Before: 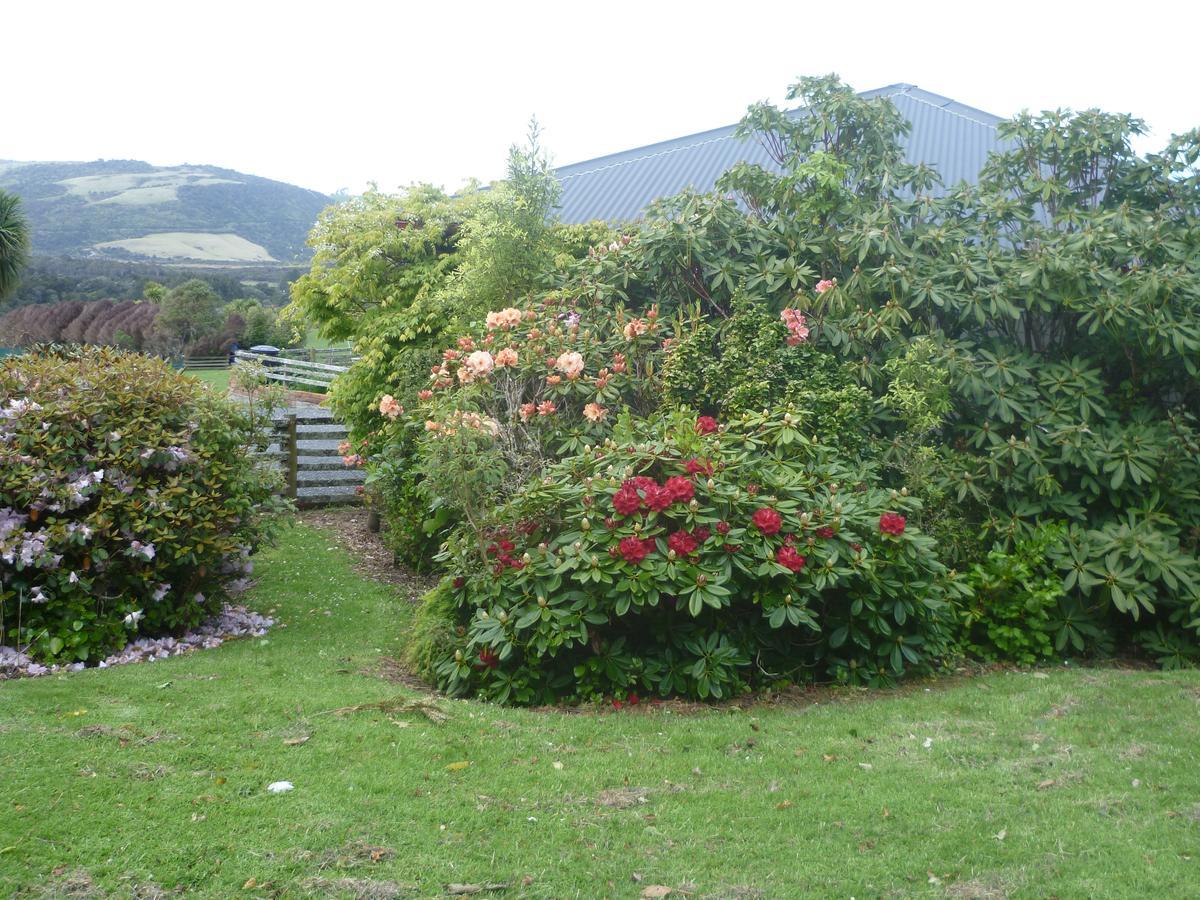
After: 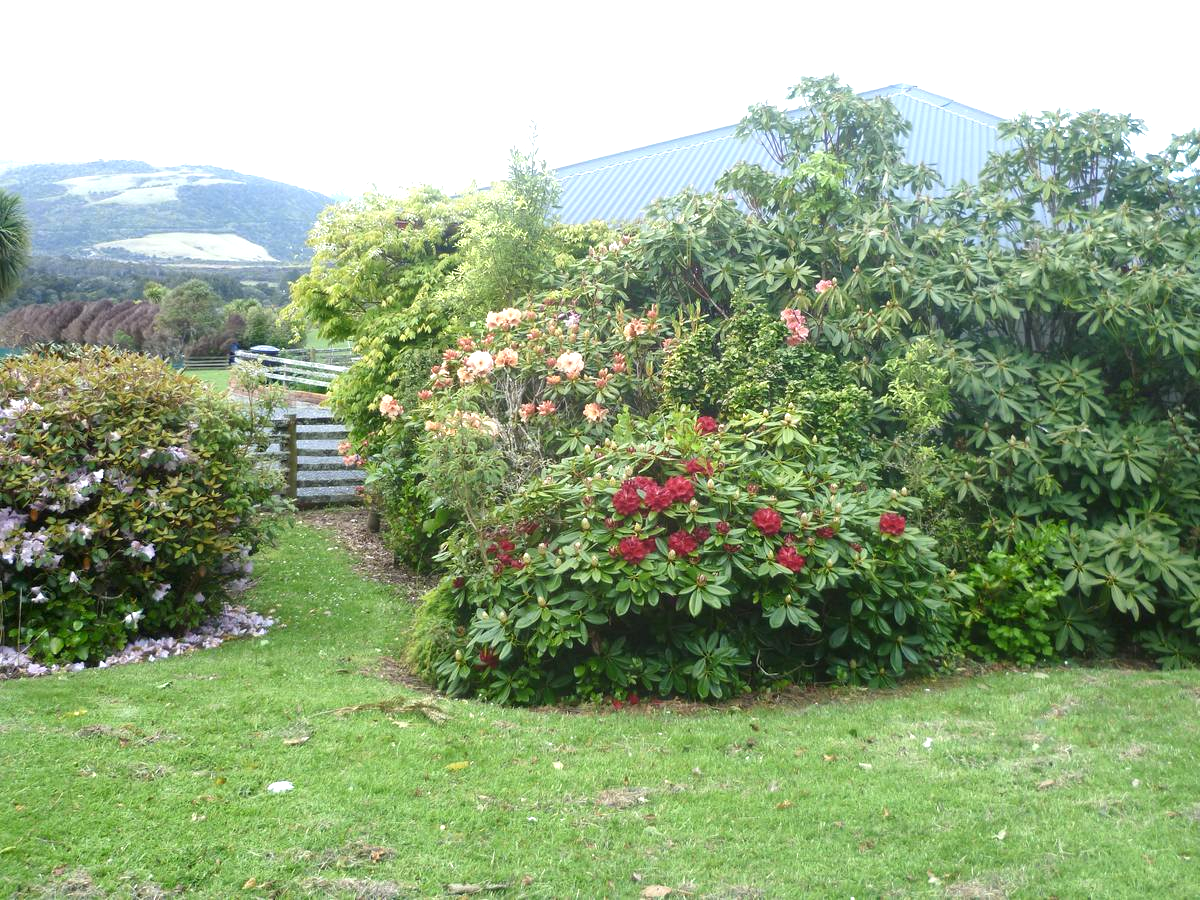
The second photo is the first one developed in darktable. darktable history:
exposure: exposure 0.566 EV, compensate highlight preservation false
color zones: curves: ch0 [(0.068, 0.464) (0.25, 0.5) (0.48, 0.508) (0.75, 0.536) (0.886, 0.476) (0.967, 0.456)]; ch1 [(0.066, 0.456) (0.25, 0.5) (0.616, 0.508) (0.746, 0.56) (0.934, 0.444)]
local contrast: mode bilateral grid, contrast 20, coarseness 50, detail 120%, midtone range 0.2
